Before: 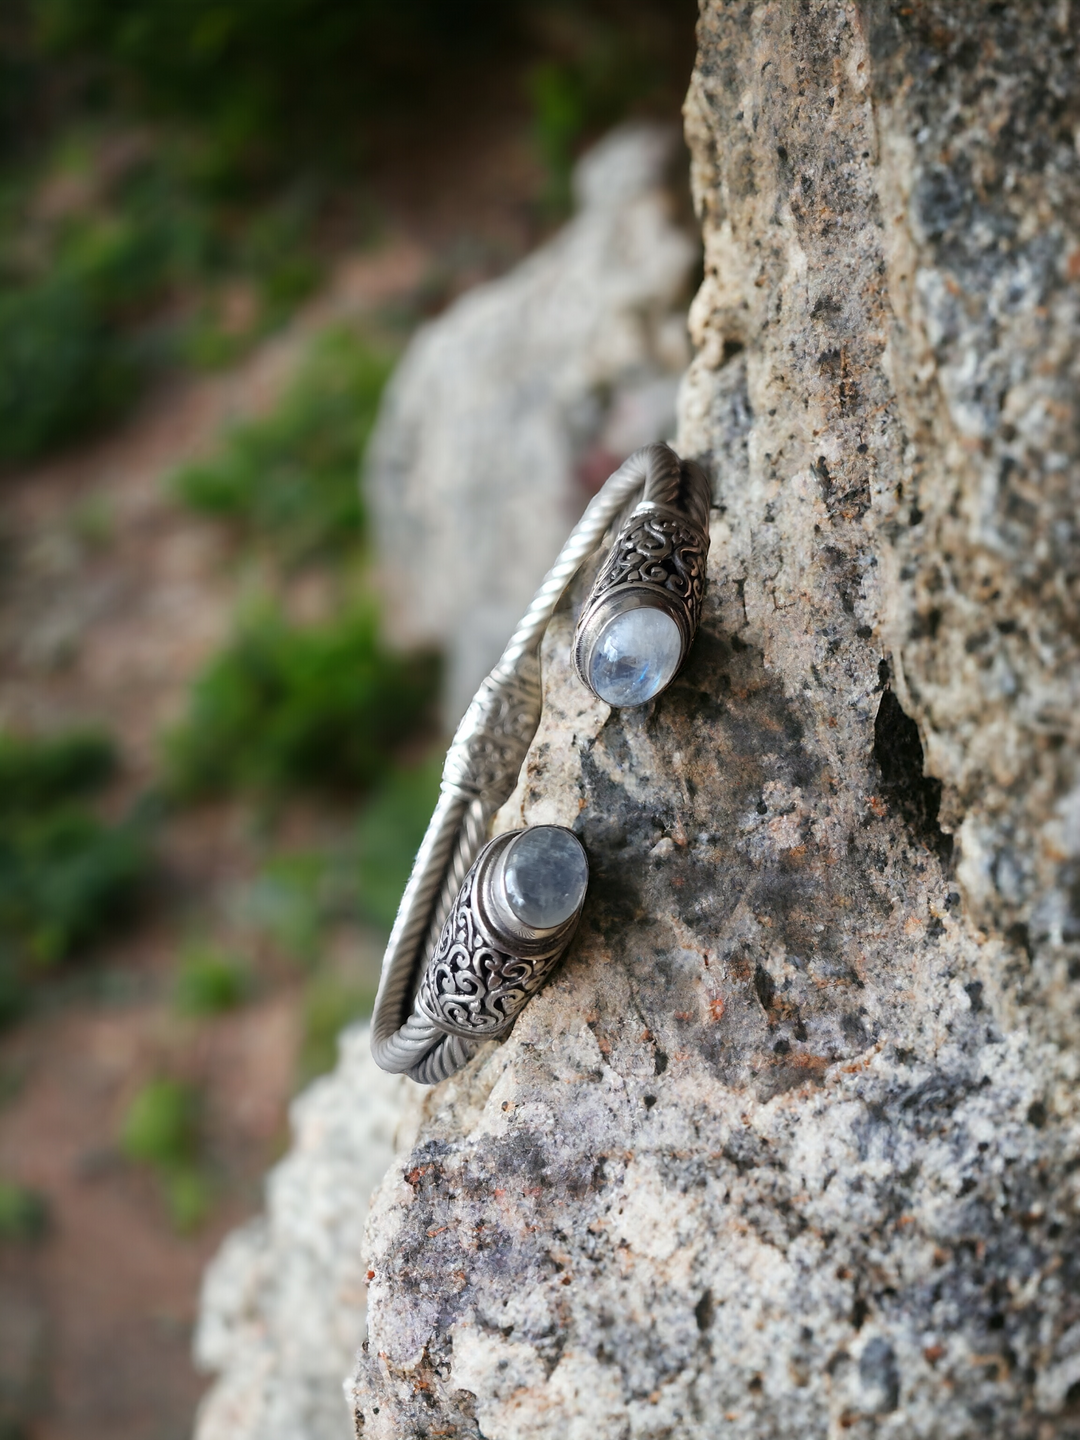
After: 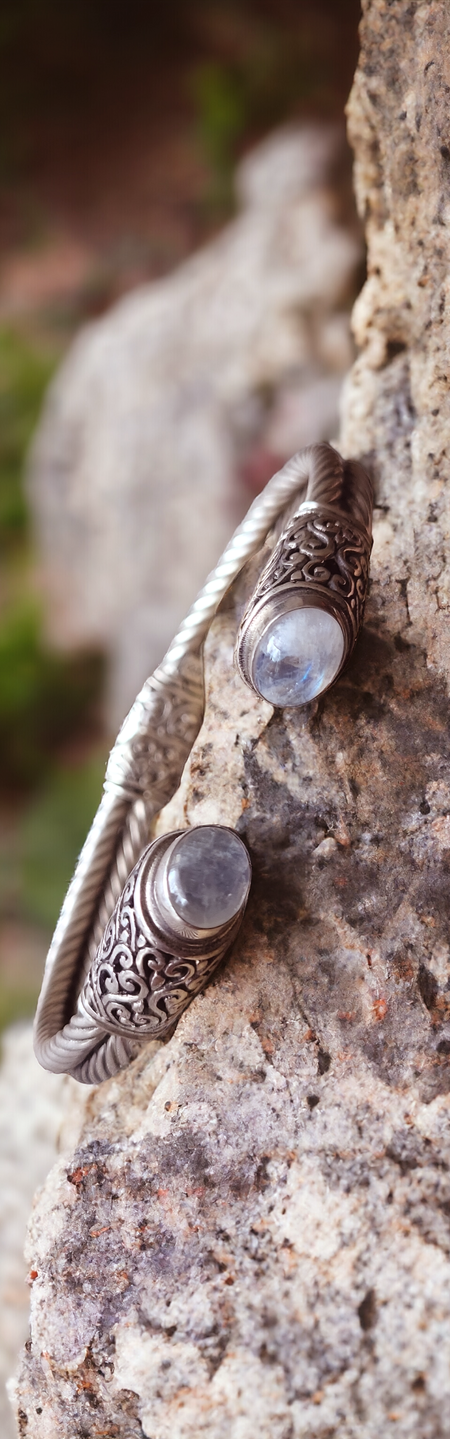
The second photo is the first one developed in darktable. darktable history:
exposure: black level correction -0.003, exposure 0.04 EV, compensate highlight preservation false
crop: left 31.229%, right 27.105%
rgb levels: mode RGB, independent channels, levels [[0, 0.474, 1], [0, 0.5, 1], [0, 0.5, 1]]
